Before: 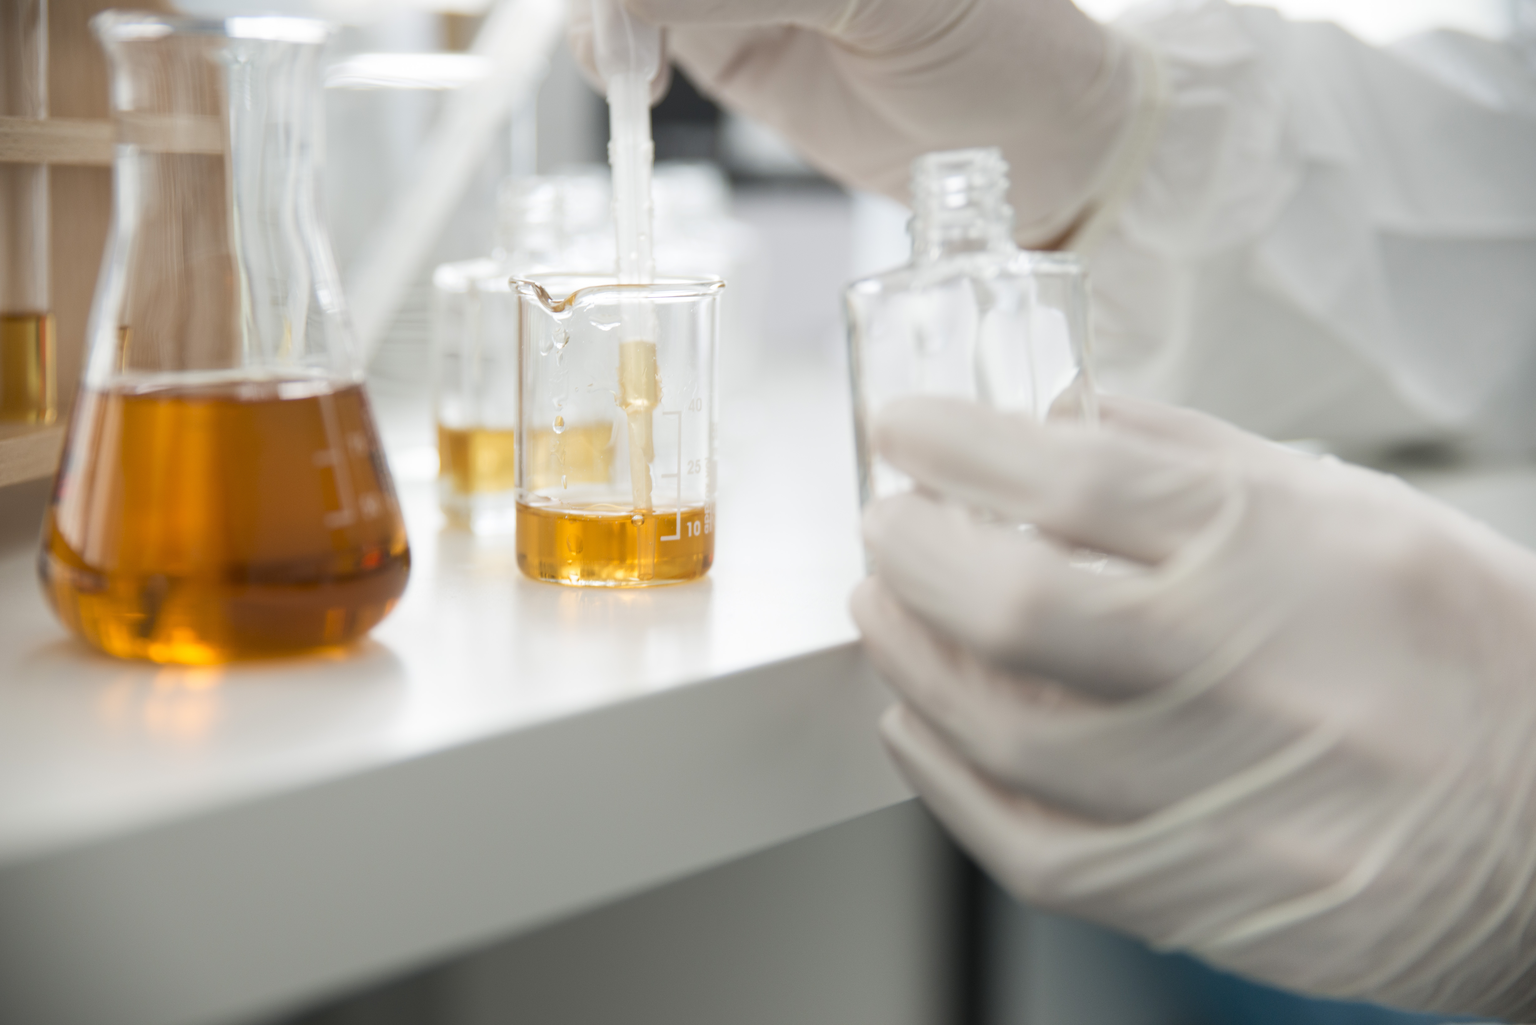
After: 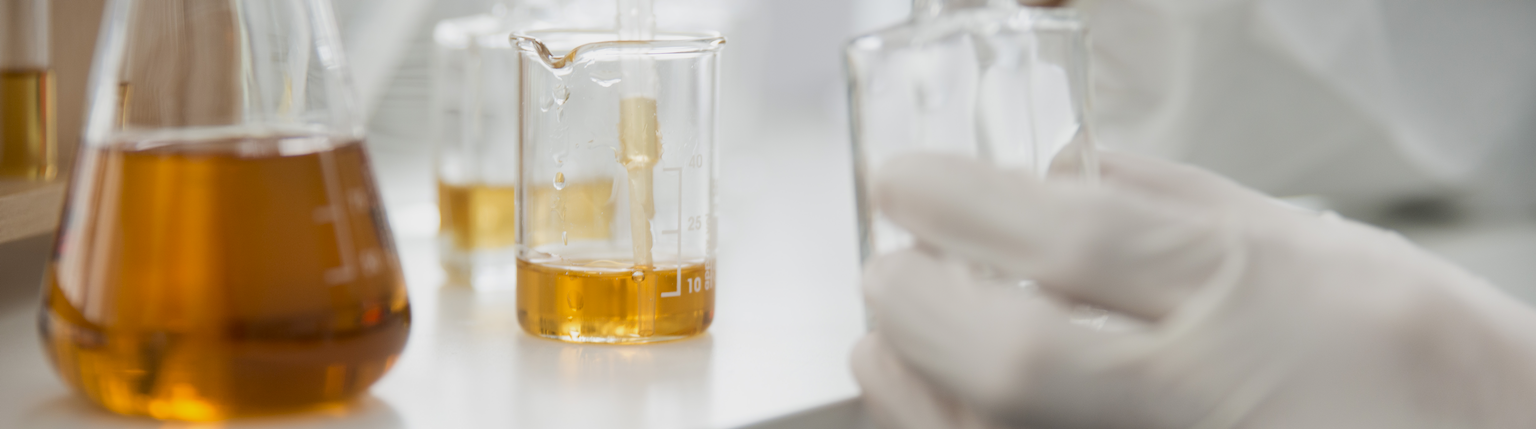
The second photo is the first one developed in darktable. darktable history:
exposure: black level correction 0.006, exposure -0.226 EV, compensate highlight preservation false
crop and rotate: top 23.84%, bottom 34.294%
